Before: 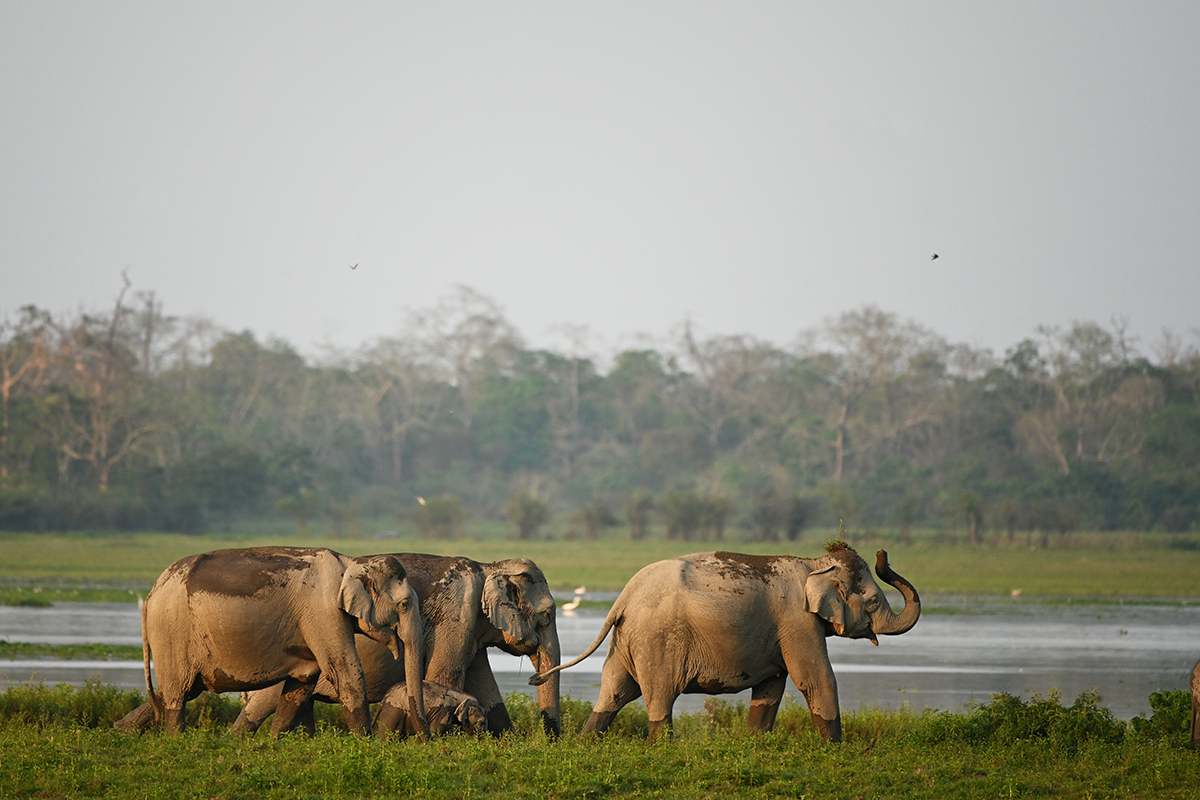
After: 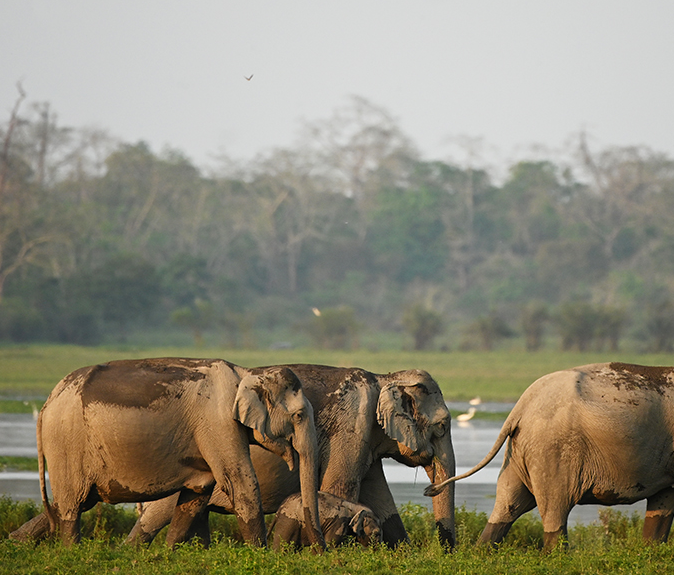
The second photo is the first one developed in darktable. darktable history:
crop: left 8.771%, top 23.721%, right 35.056%, bottom 4.359%
